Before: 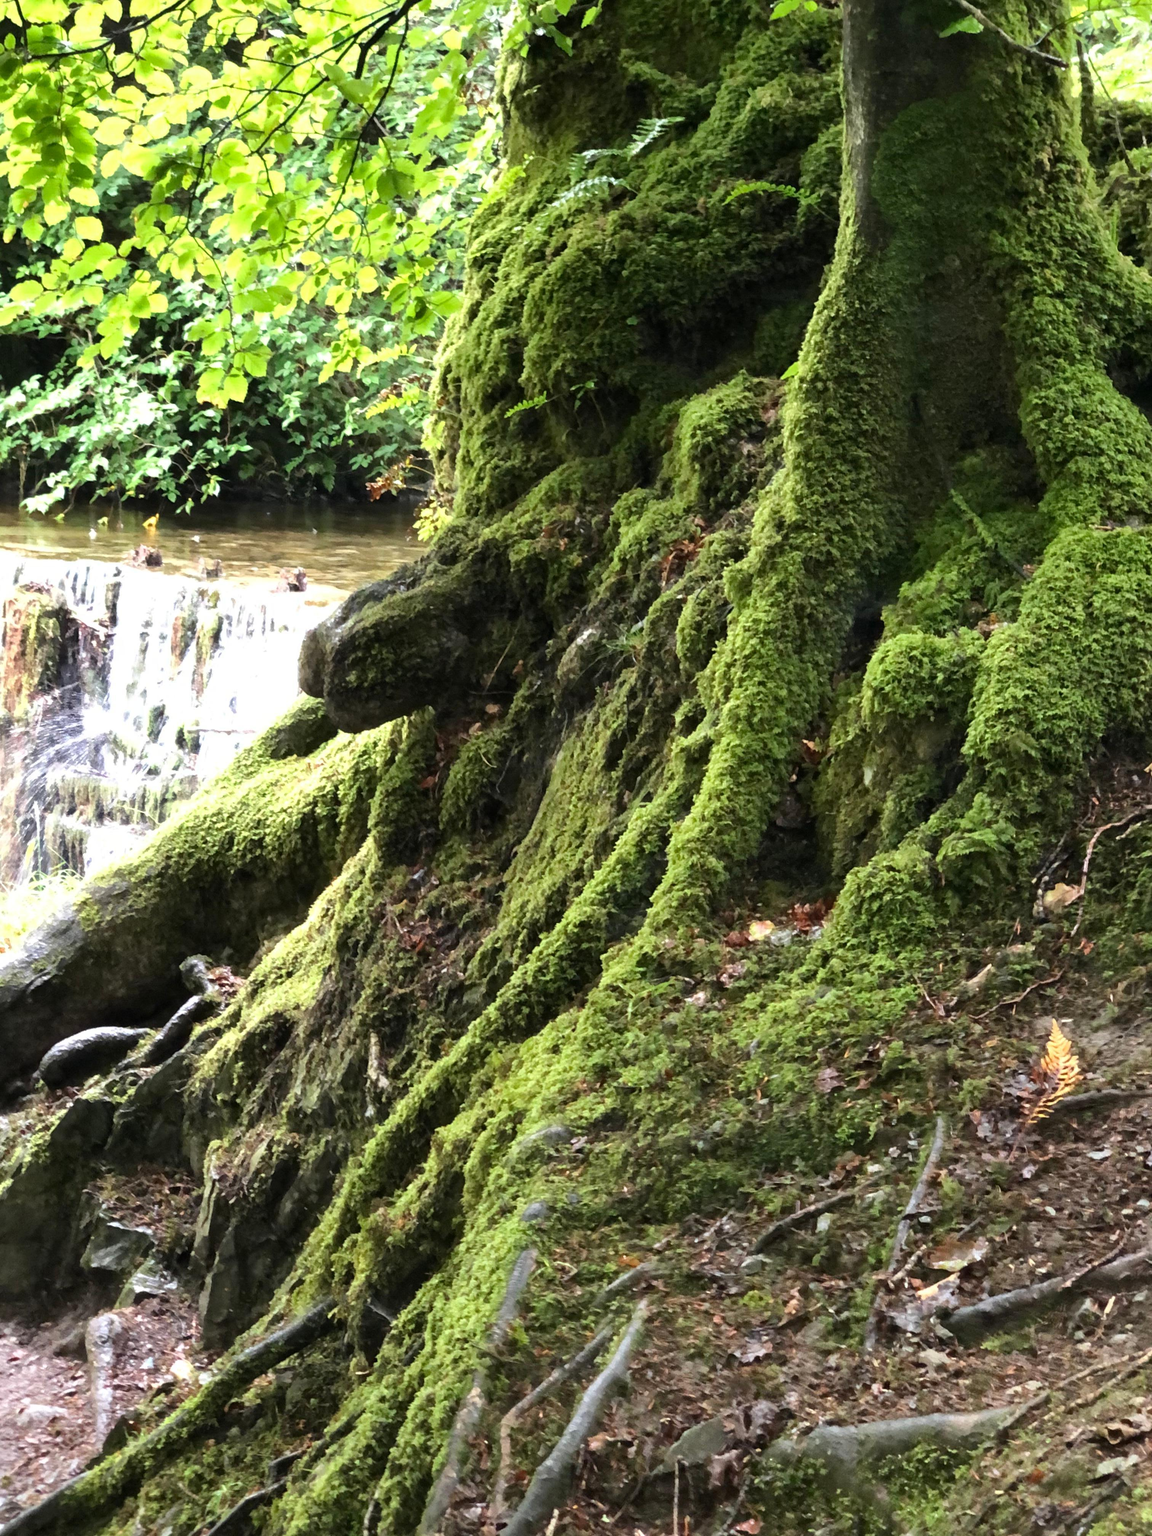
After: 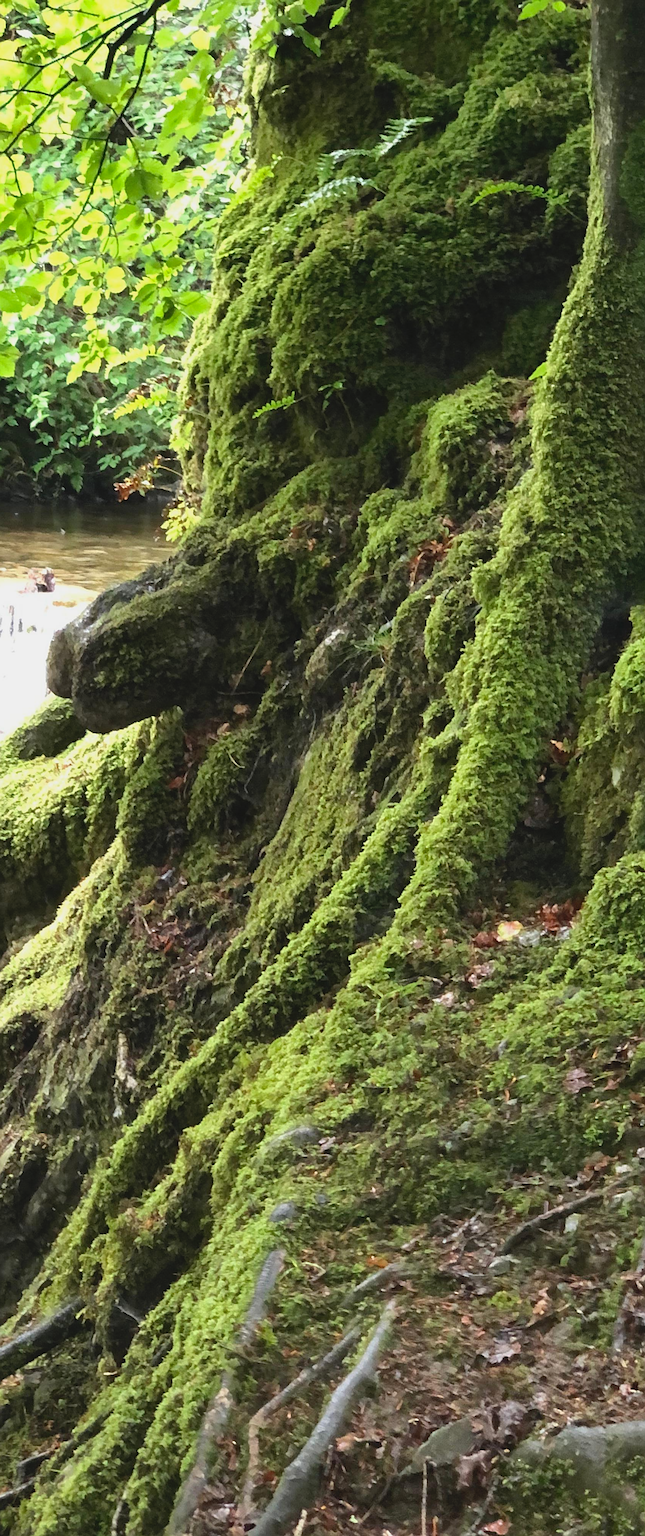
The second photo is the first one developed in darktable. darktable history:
contrast brightness saturation: contrast -0.113
crop: left 21.922%, right 22.012%, bottom 0.007%
sharpen: amount 0.498
